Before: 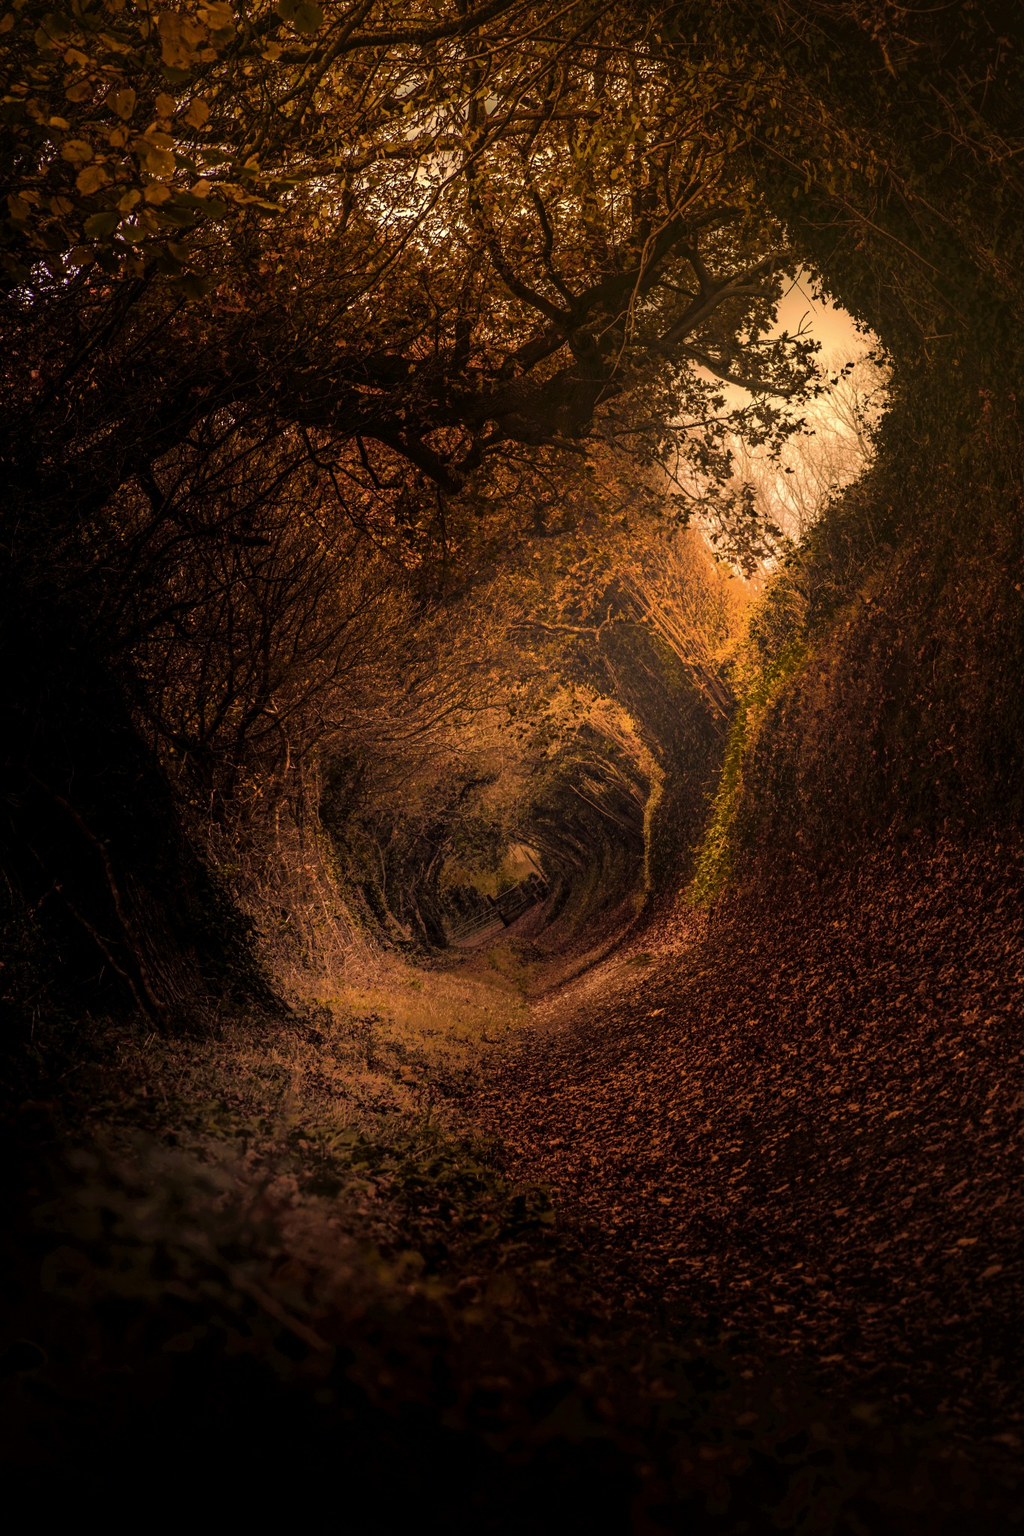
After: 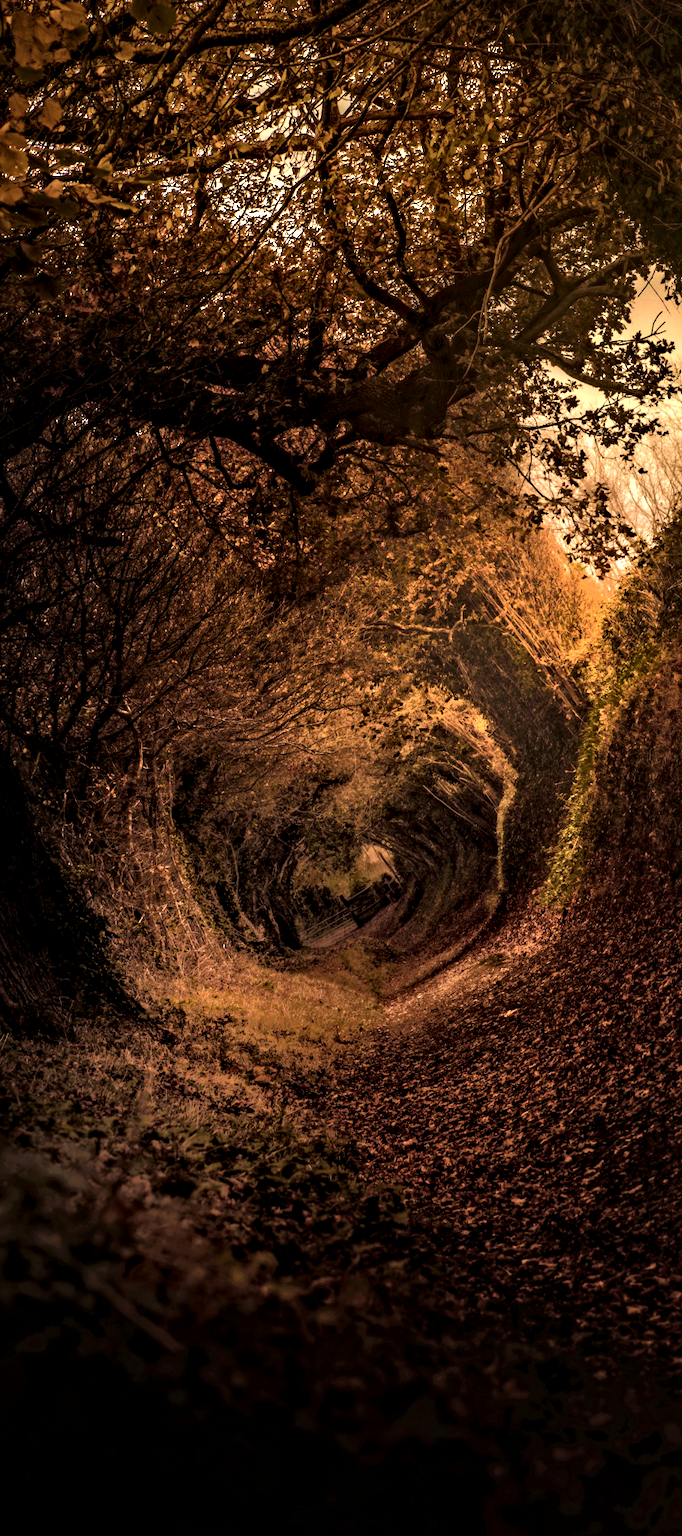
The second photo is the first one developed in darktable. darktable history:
contrast equalizer: y [[0.511, 0.558, 0.631, 0.632, 0.559, 0.512], [0.5 ×6], [0.5 ×6], [0 ×6], [0 ×6]]
crop and rotate: left 14.37%, right 18.941%
color zones: curves: ch0 [(0, 0.5) (0.143, 0.5) (0.286, 0.5) (0.429, 0.5) (0.571, 0.5) (0.714, 0.476) (0.857, 0.5) (1, 0.5)]; ch2 [(0, 0.5) (0.143, 0.5) (0.286, 0.5) (0.429, 0.5) (0.571, 0.5) (0.714, 0.487) (0.857, 0.5) (1, 0.5)]
